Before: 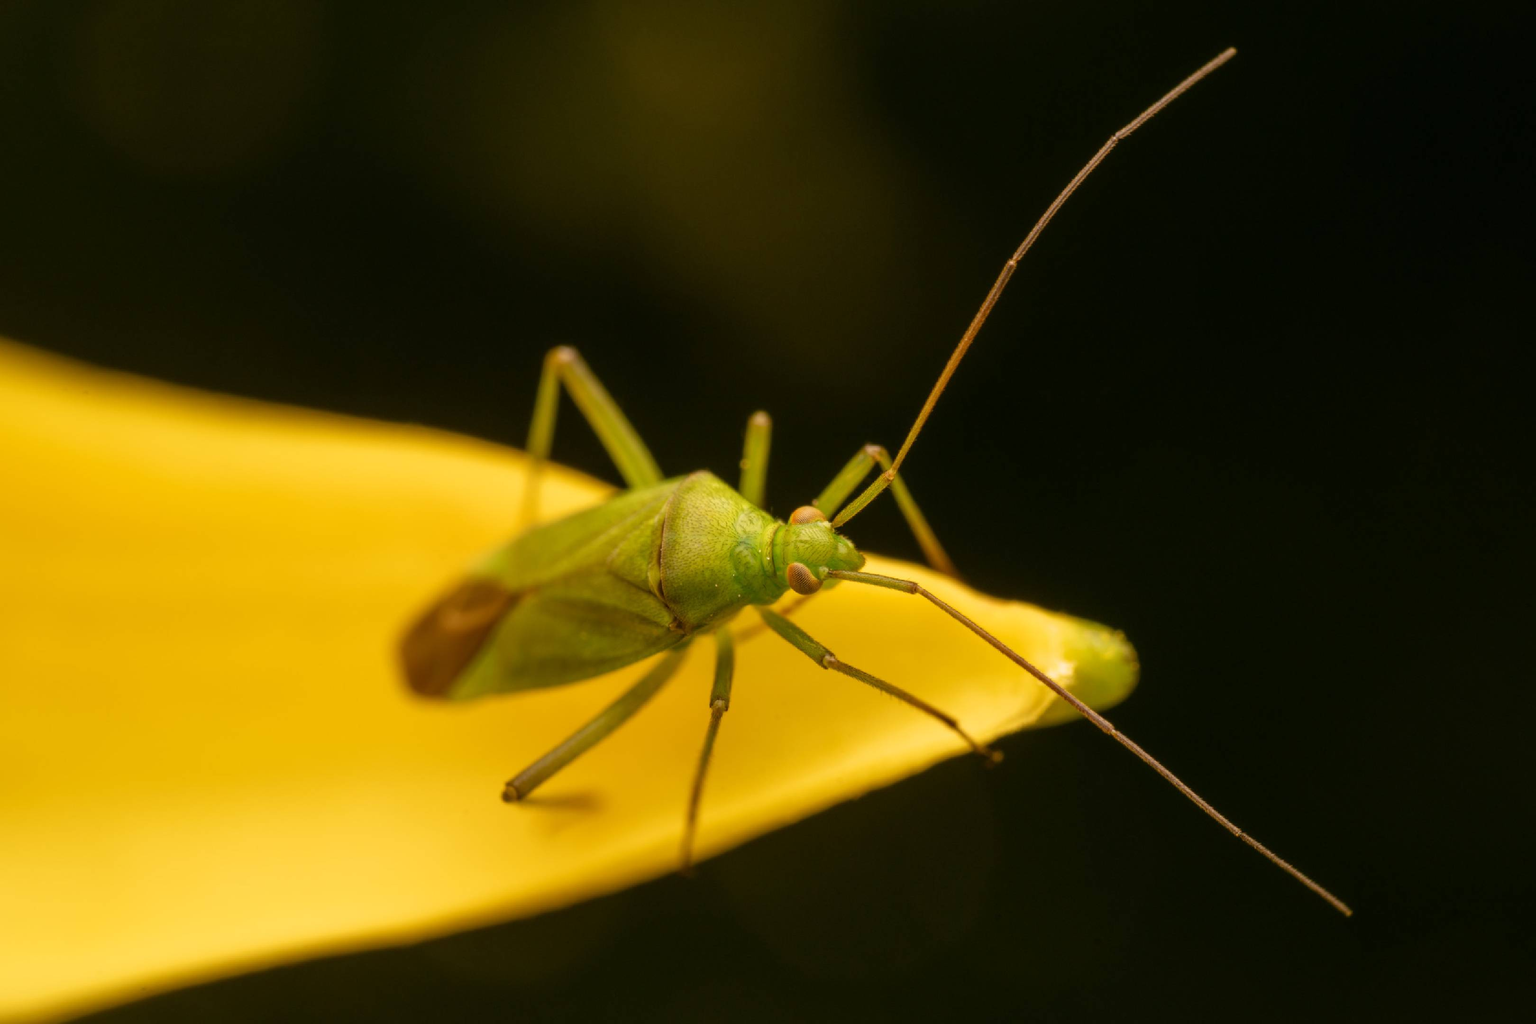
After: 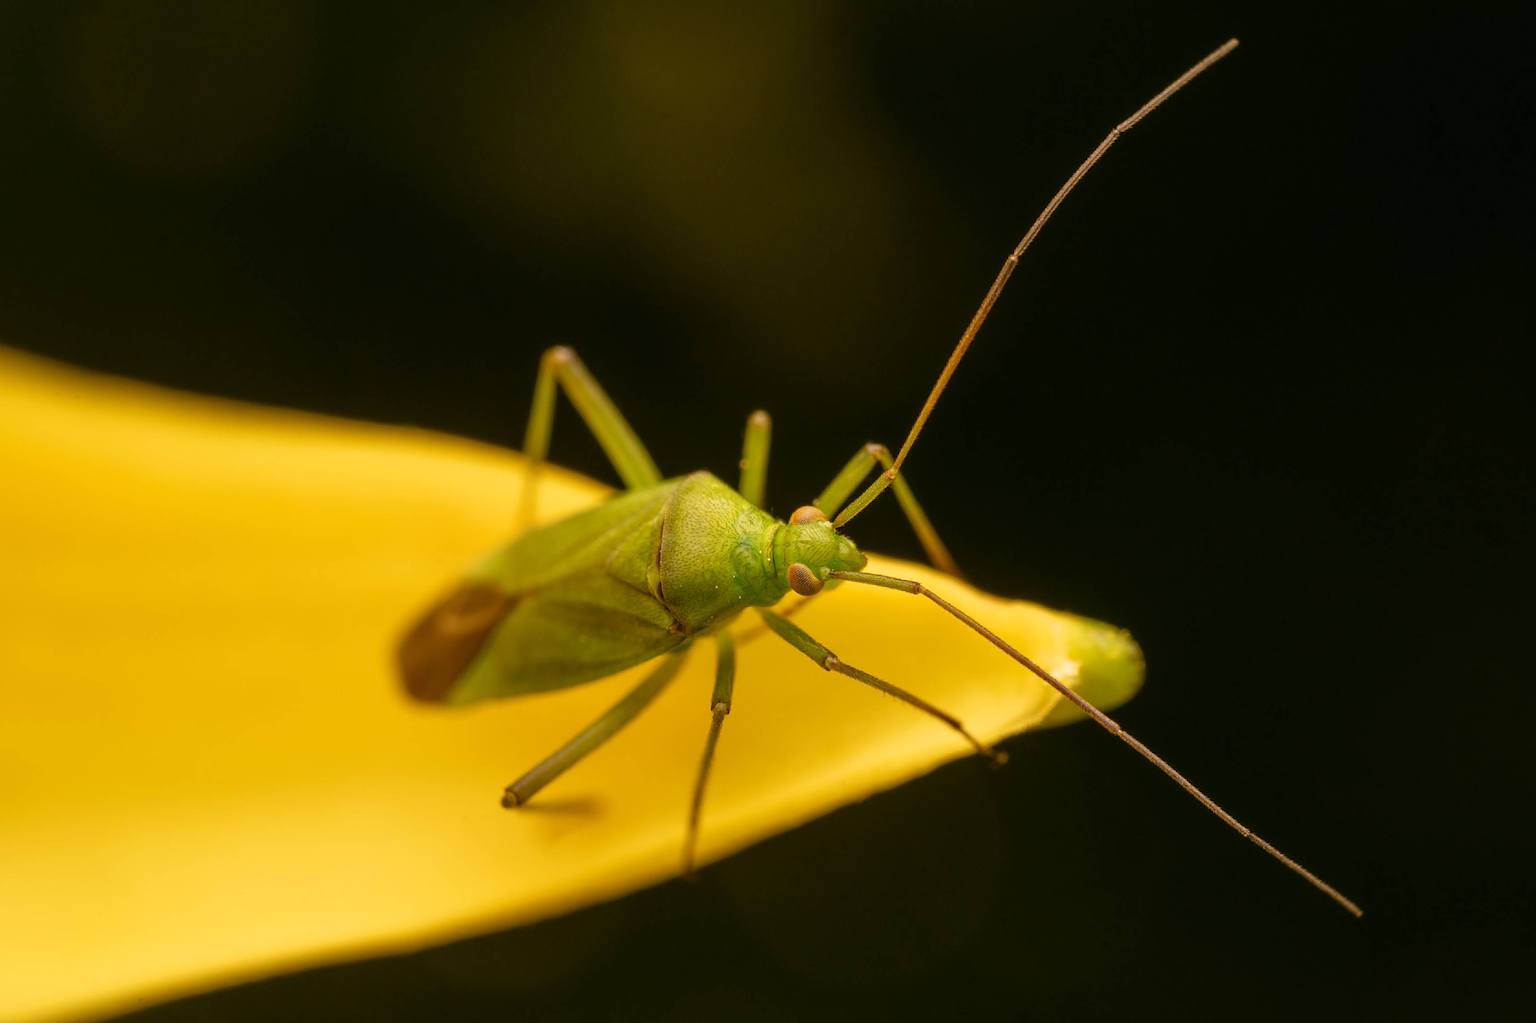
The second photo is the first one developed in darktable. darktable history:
crop: bottom 0.071%
rotate and perspective: rotation -0.45°, automatic cropping original format, crop left 0.008, crop right 0.992, crop top 0.012, crop bottom 0.988
sharpen: on, module defaults
